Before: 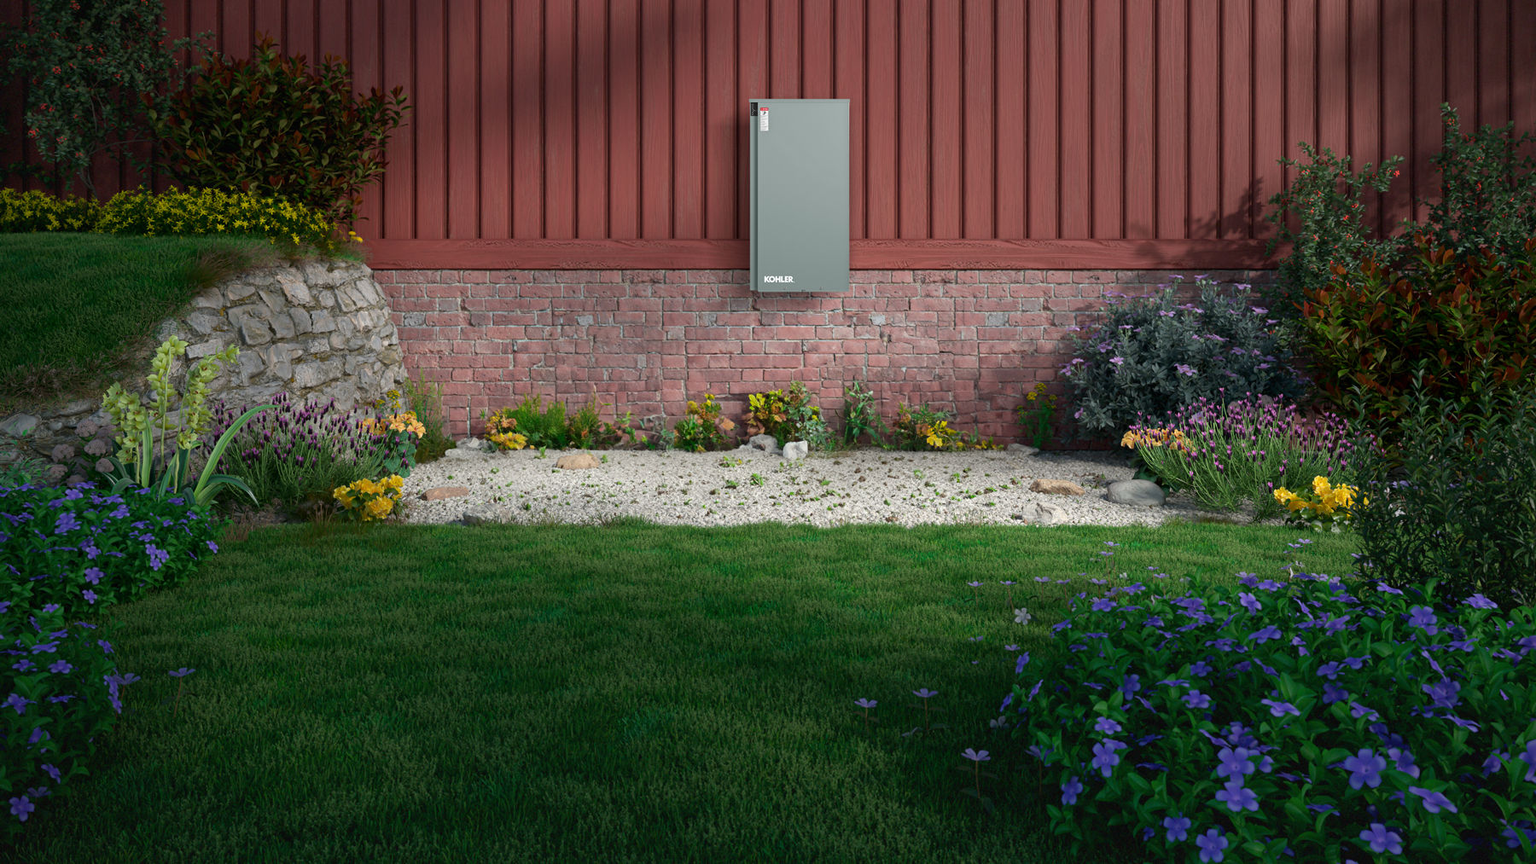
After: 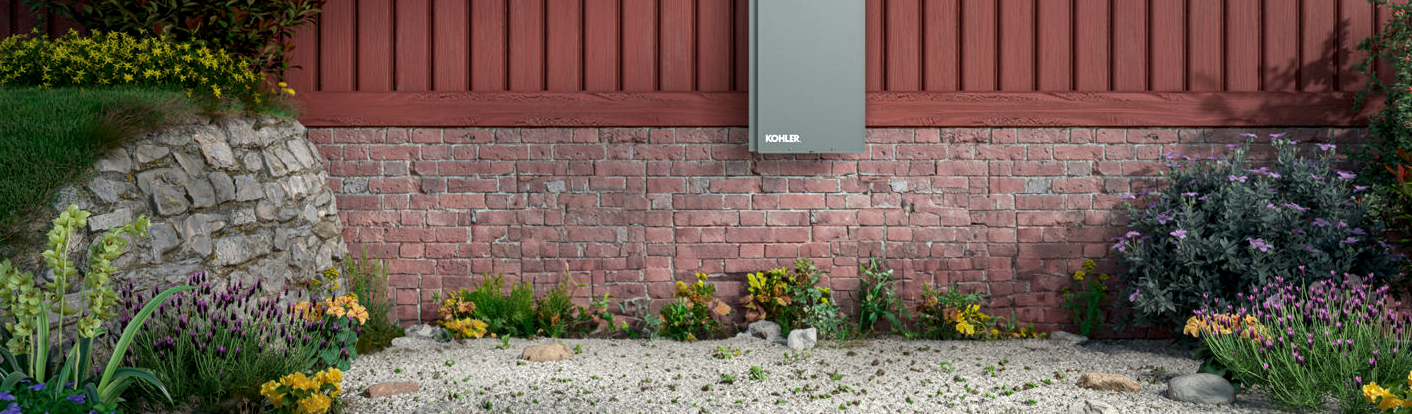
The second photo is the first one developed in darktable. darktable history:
local contrast: highlights 30%, detail 130%
crop: left 7.272%, top 18.707%, right 14.275%, bottom 40.331%
